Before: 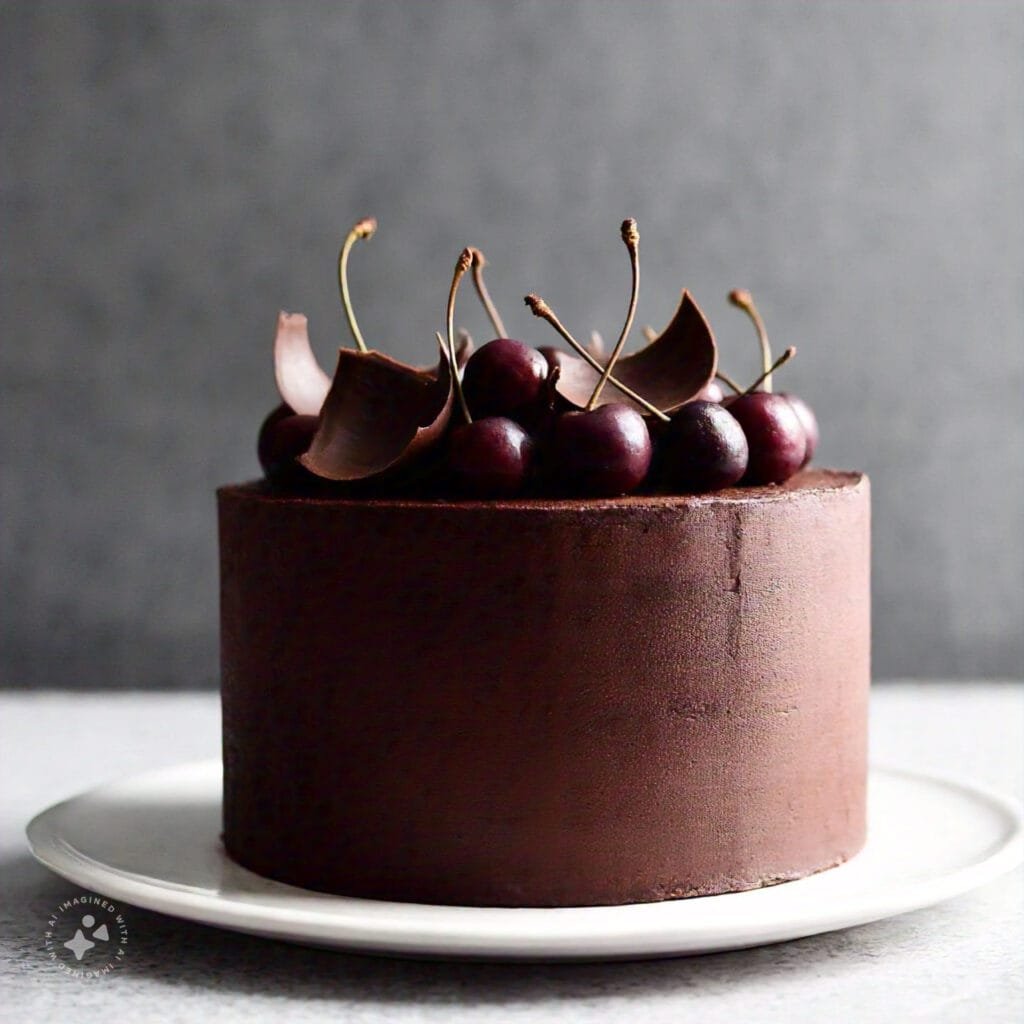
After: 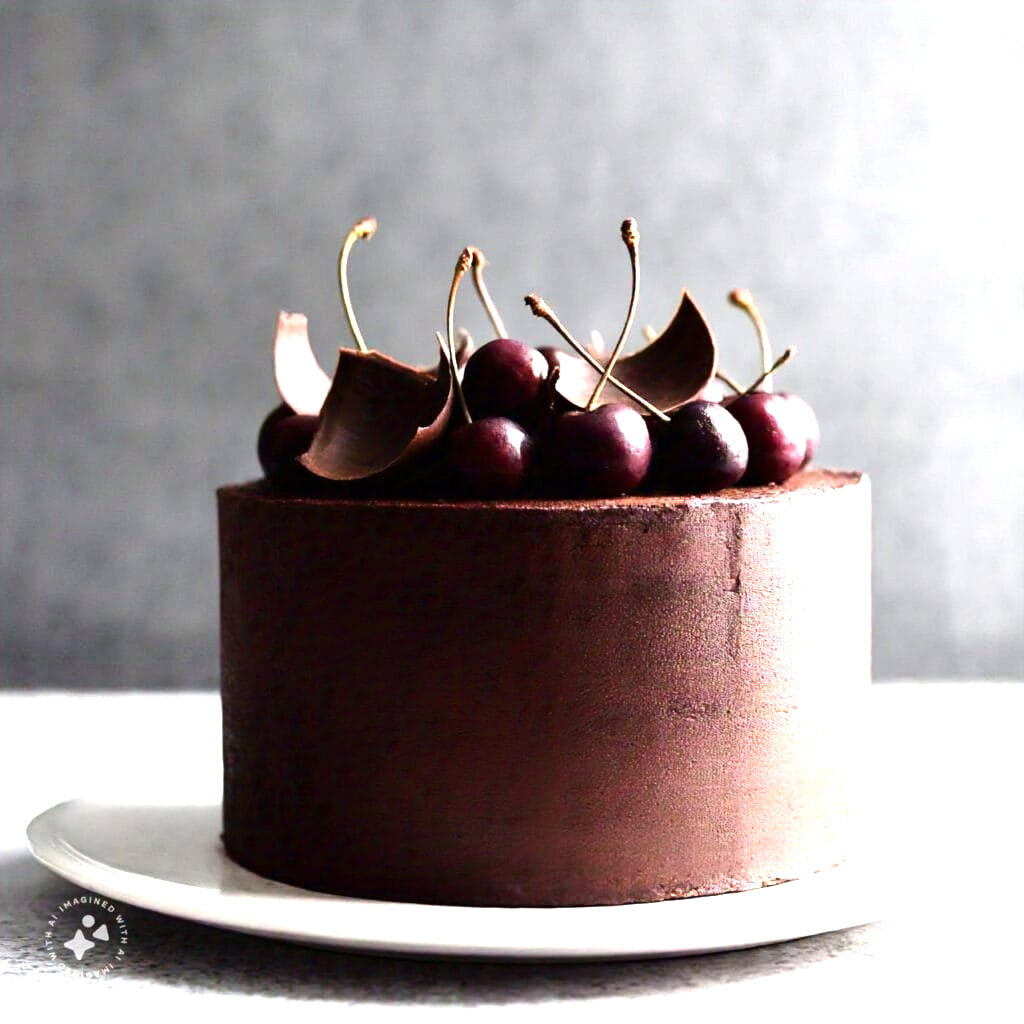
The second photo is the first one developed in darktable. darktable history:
tone equalizer: -8 EV -0.779 EV, -7 EV -0.687 EV, -6 EV -0.571 EV, -5 EV -0.408 EV, -3 EV 0.397 EV, -2 EV 0.6 EV, -1 EV 0.692 EV, +0 EV 0.775 EV, mask exposure compensation -0.502 EV
exposure: black level correction 0, exposure 0.592 EV, compensate highlight preservation false
base curve: curves: ch0 [(0, 0) (0.283, 0.295) (1, 1)], preserve colors none
